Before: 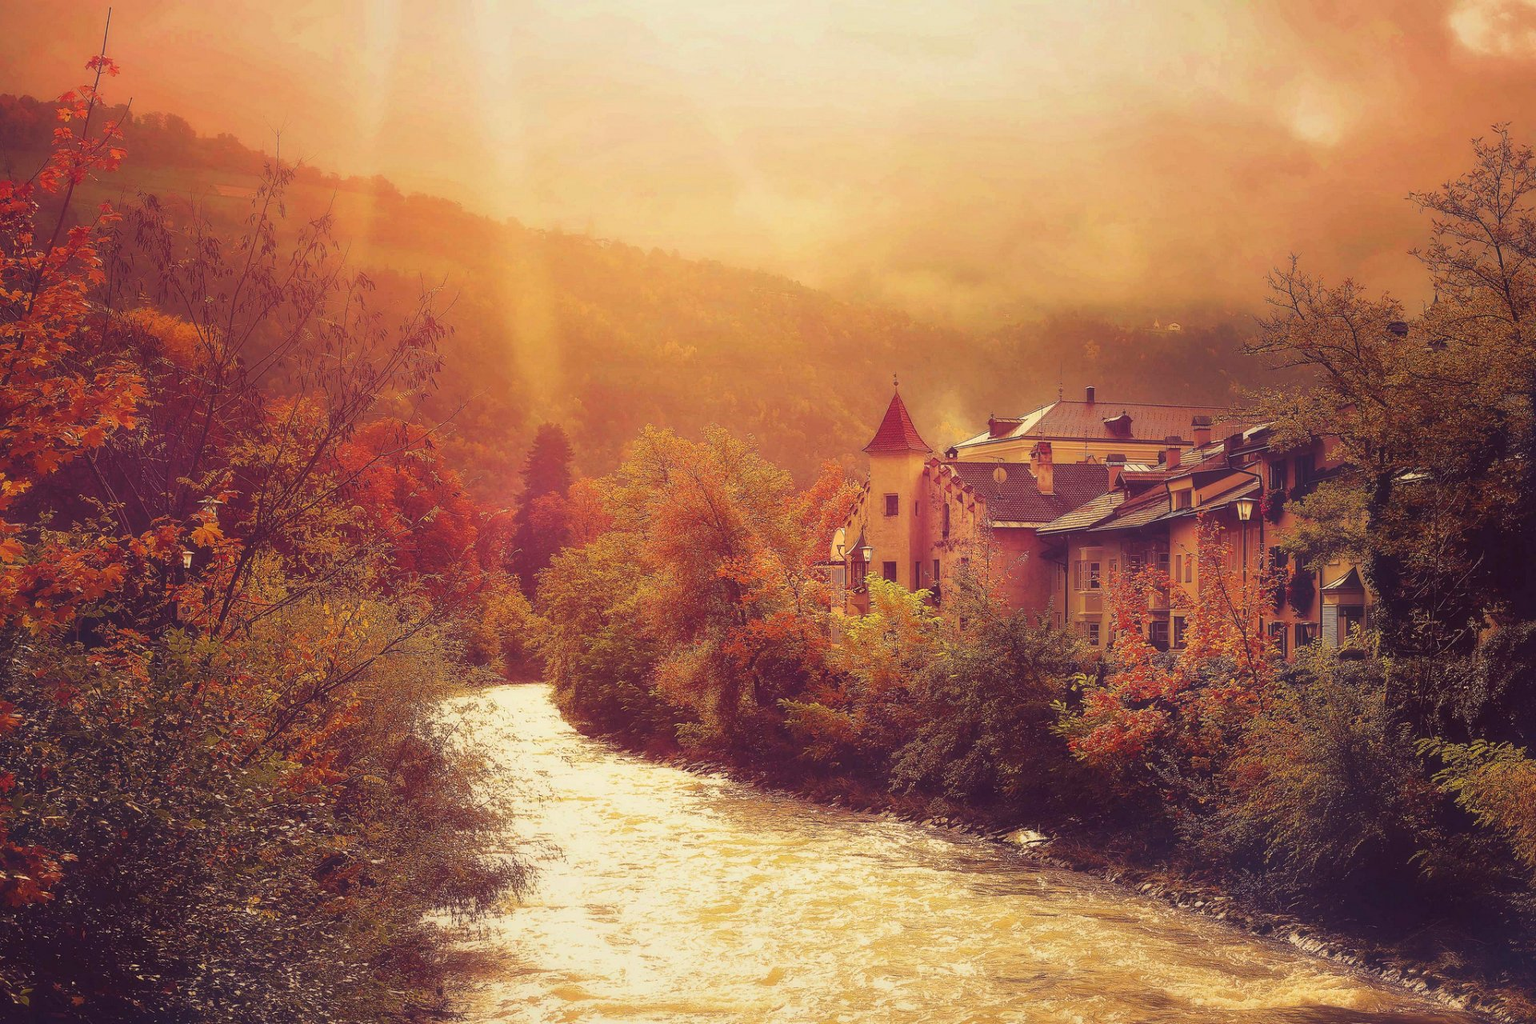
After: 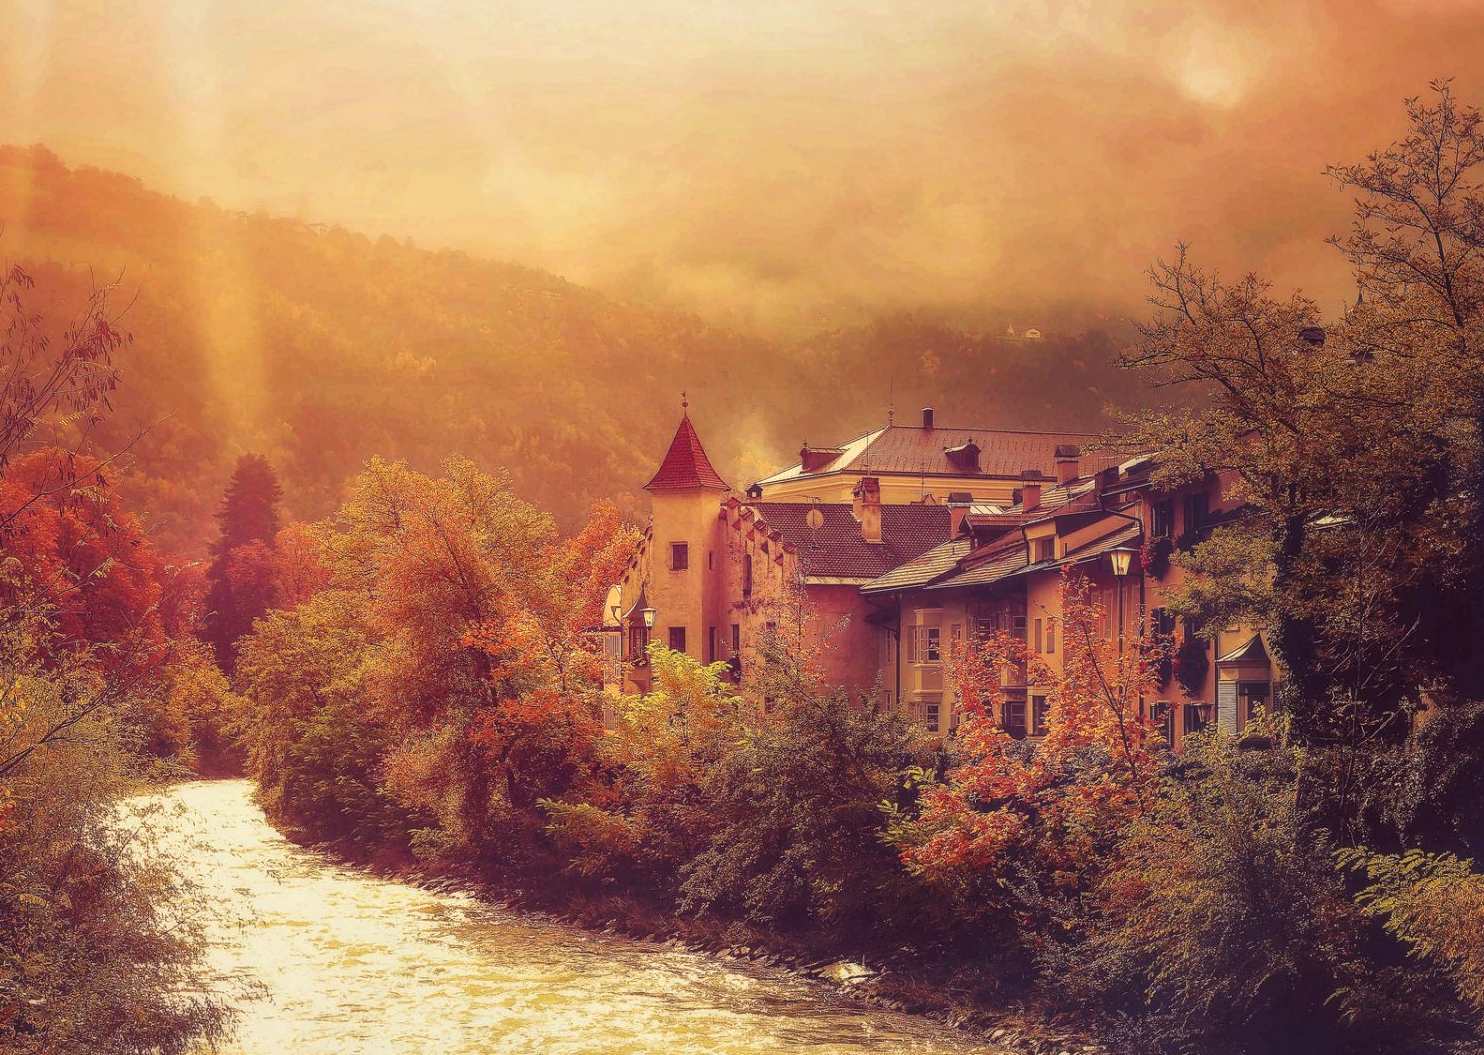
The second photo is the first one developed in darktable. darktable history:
crop: left 22.695%, top 5.91%, bottom 11.605%
tone equalizer: -7 EV 0.138 EV
local contrast: on, module defaults
